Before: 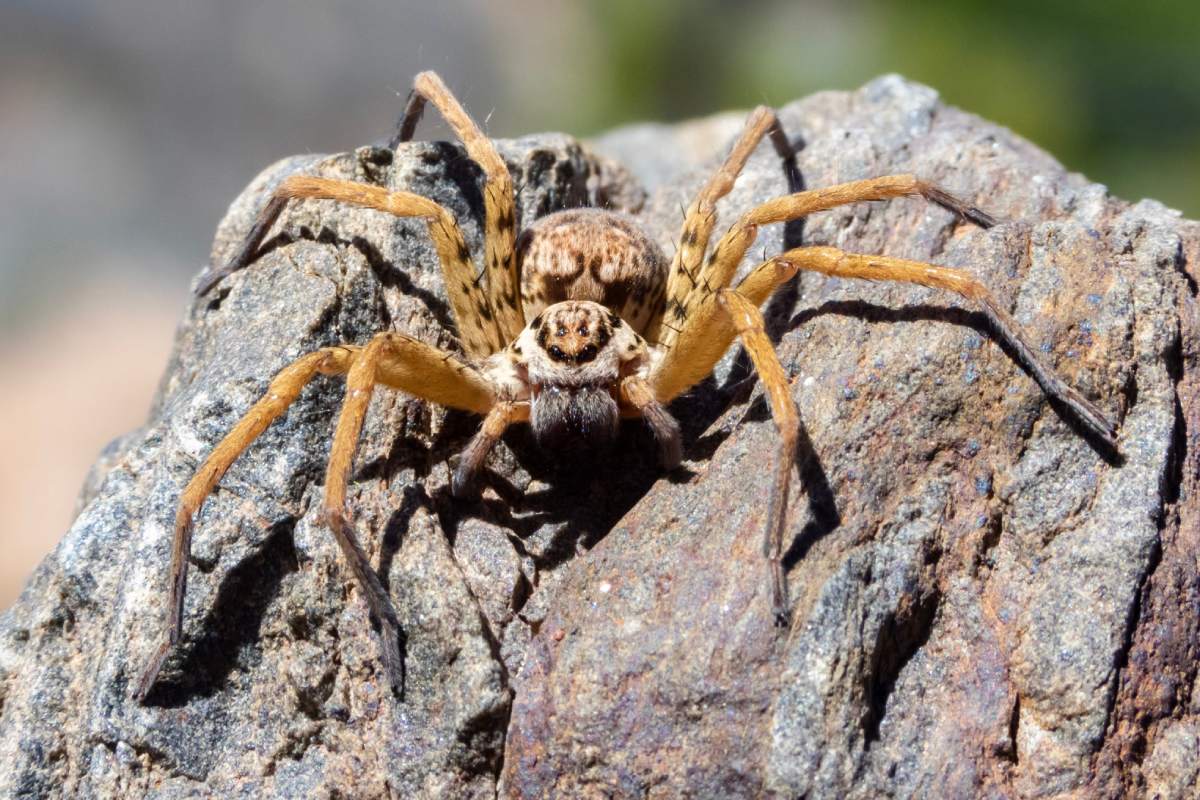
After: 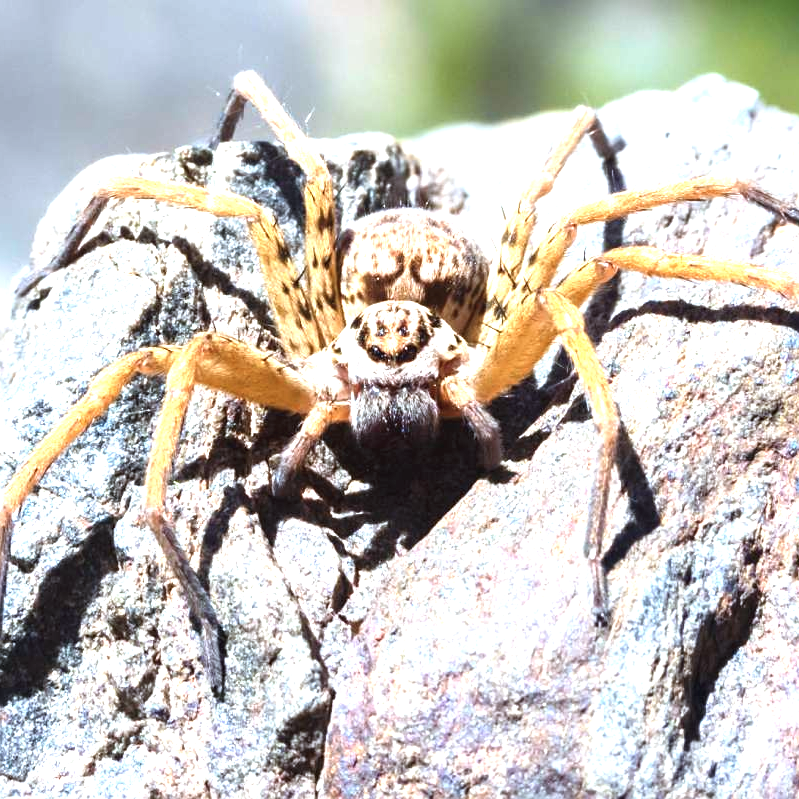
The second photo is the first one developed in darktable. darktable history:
exposure: black level correction -0.002, exposure 1.35 EV, compensate highlight preservation false
crop and rotate: left 15.055%, right 18.278%
sharpen: amount 0.2
color correction: highlights a* -4.18, highlights b* -10.81
